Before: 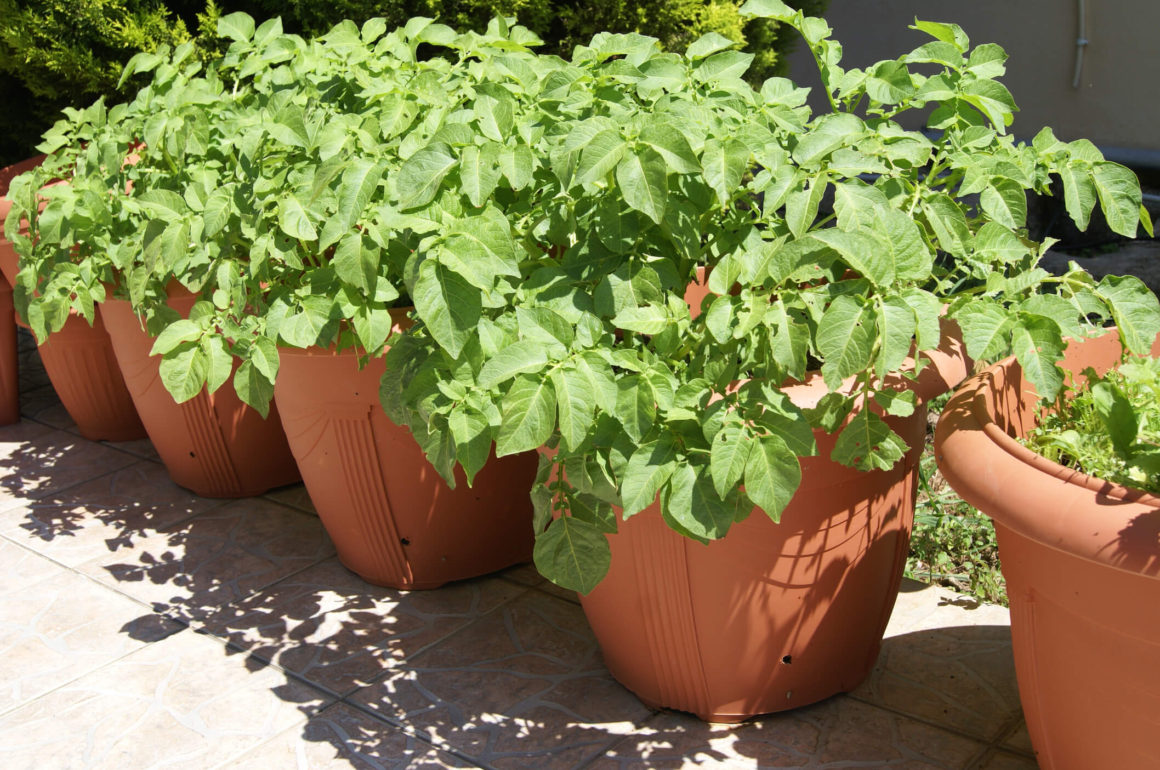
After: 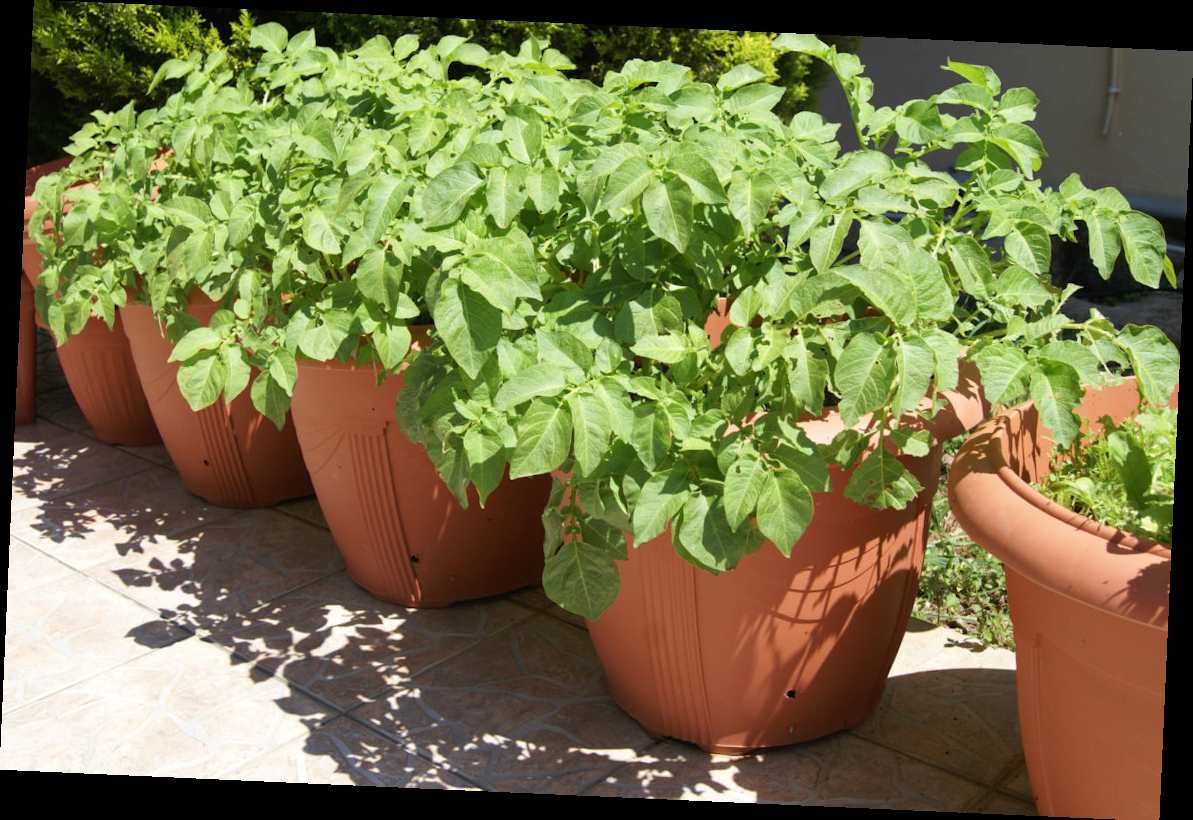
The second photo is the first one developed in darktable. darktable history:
crop and rotate: angle -2.56°
